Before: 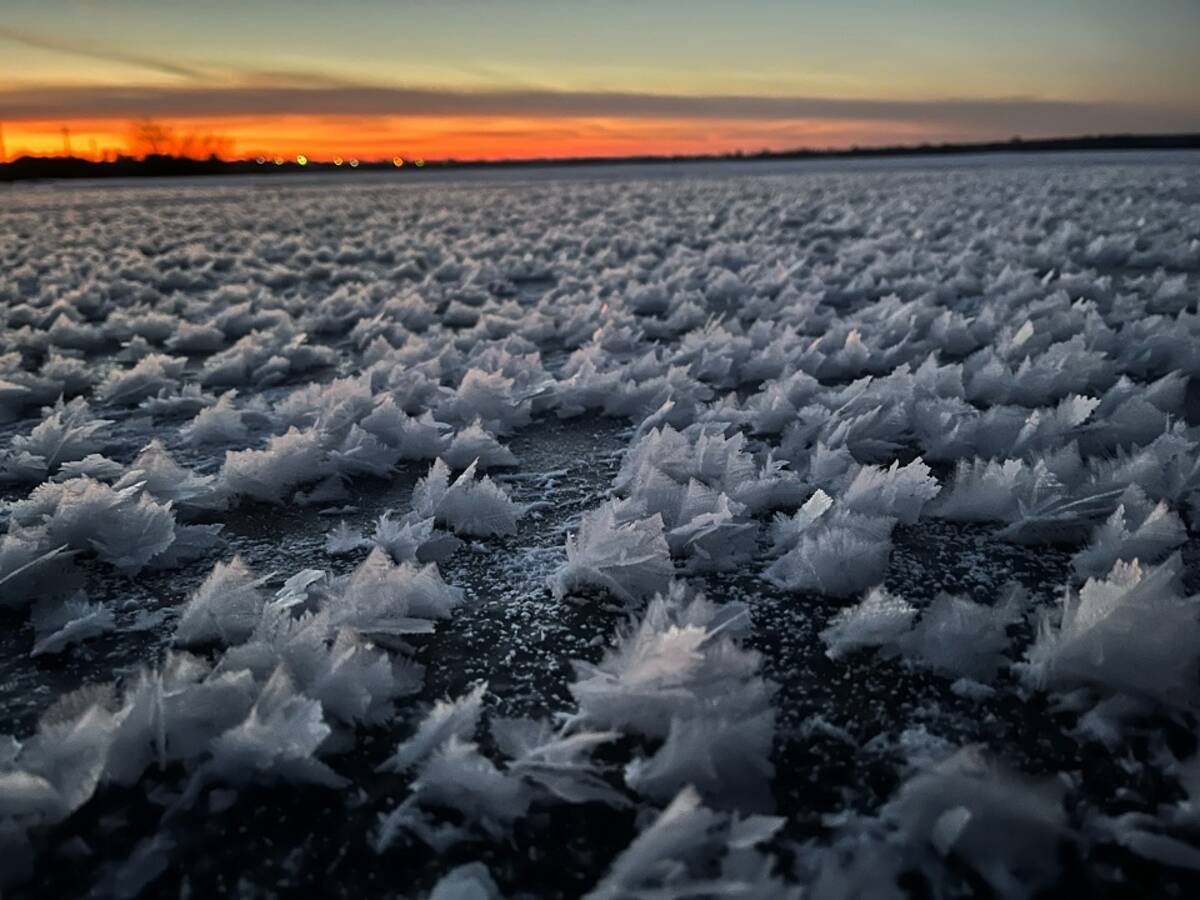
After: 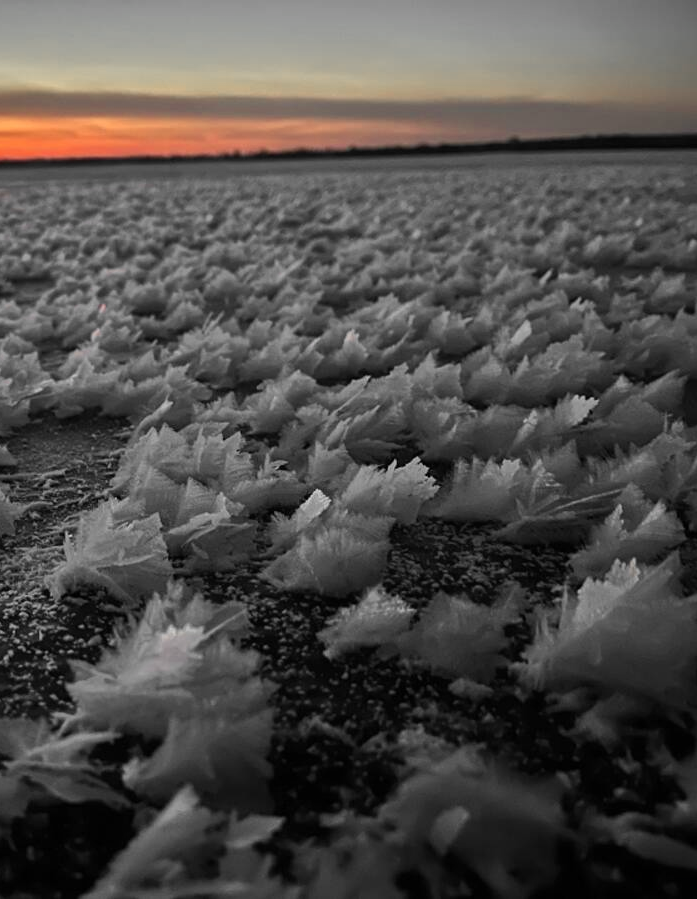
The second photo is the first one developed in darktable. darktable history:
crop: left 41.846%
velvia: strength 14.36%
color zones: curves: ch0 [(0, 0.447) (0.184, 0.543) (0.323, 0.476) (0.429, 0.445) (0.571, 0.443) (0.714, 0.451) (0.857, 0.452) (1, 0.447)]; ch1 [(0, 0.464) (0.176, 0.46) (0.287, 0.177) (0.429, 0.002) (0.571, 0) (0.714, 0) (0.857, 0) (1, 0.464)]
exposure: exposure -0.148 EV, compensate highlight preservation false
